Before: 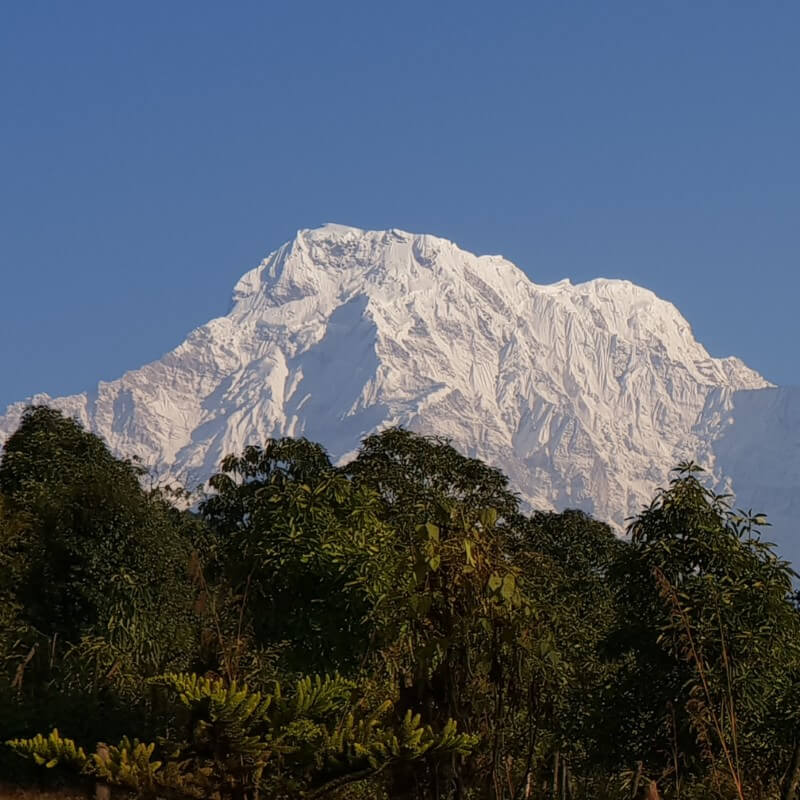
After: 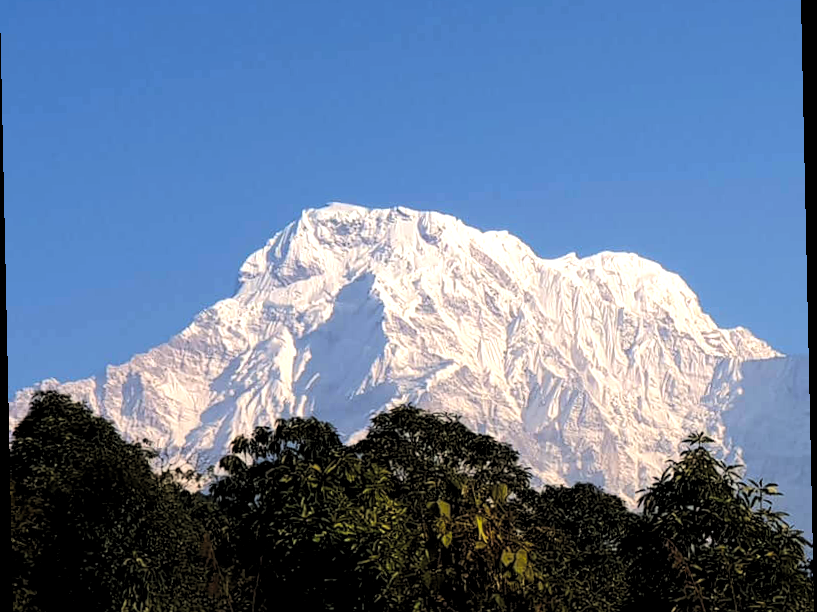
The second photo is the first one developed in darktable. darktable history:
color balance rgb: global offset › luminance 0.71%, perceptual saturation grading › global saturation -11.5%, perceptual brilliance grading › highlights 17.77%, perceptual brilliance grading › mid-tones 31.71%, perceptual brilliance grading › shadows -31.01%, global vibrance 50%
rotate and perspective: rotation -1.24°, automatic cropping off
crop: top 3.857%, bottom 21.132%
rgb levels: levels [[0.01, 0.419, 0.839], [0, 0.5, 1], [0, 0.5, 1]]
